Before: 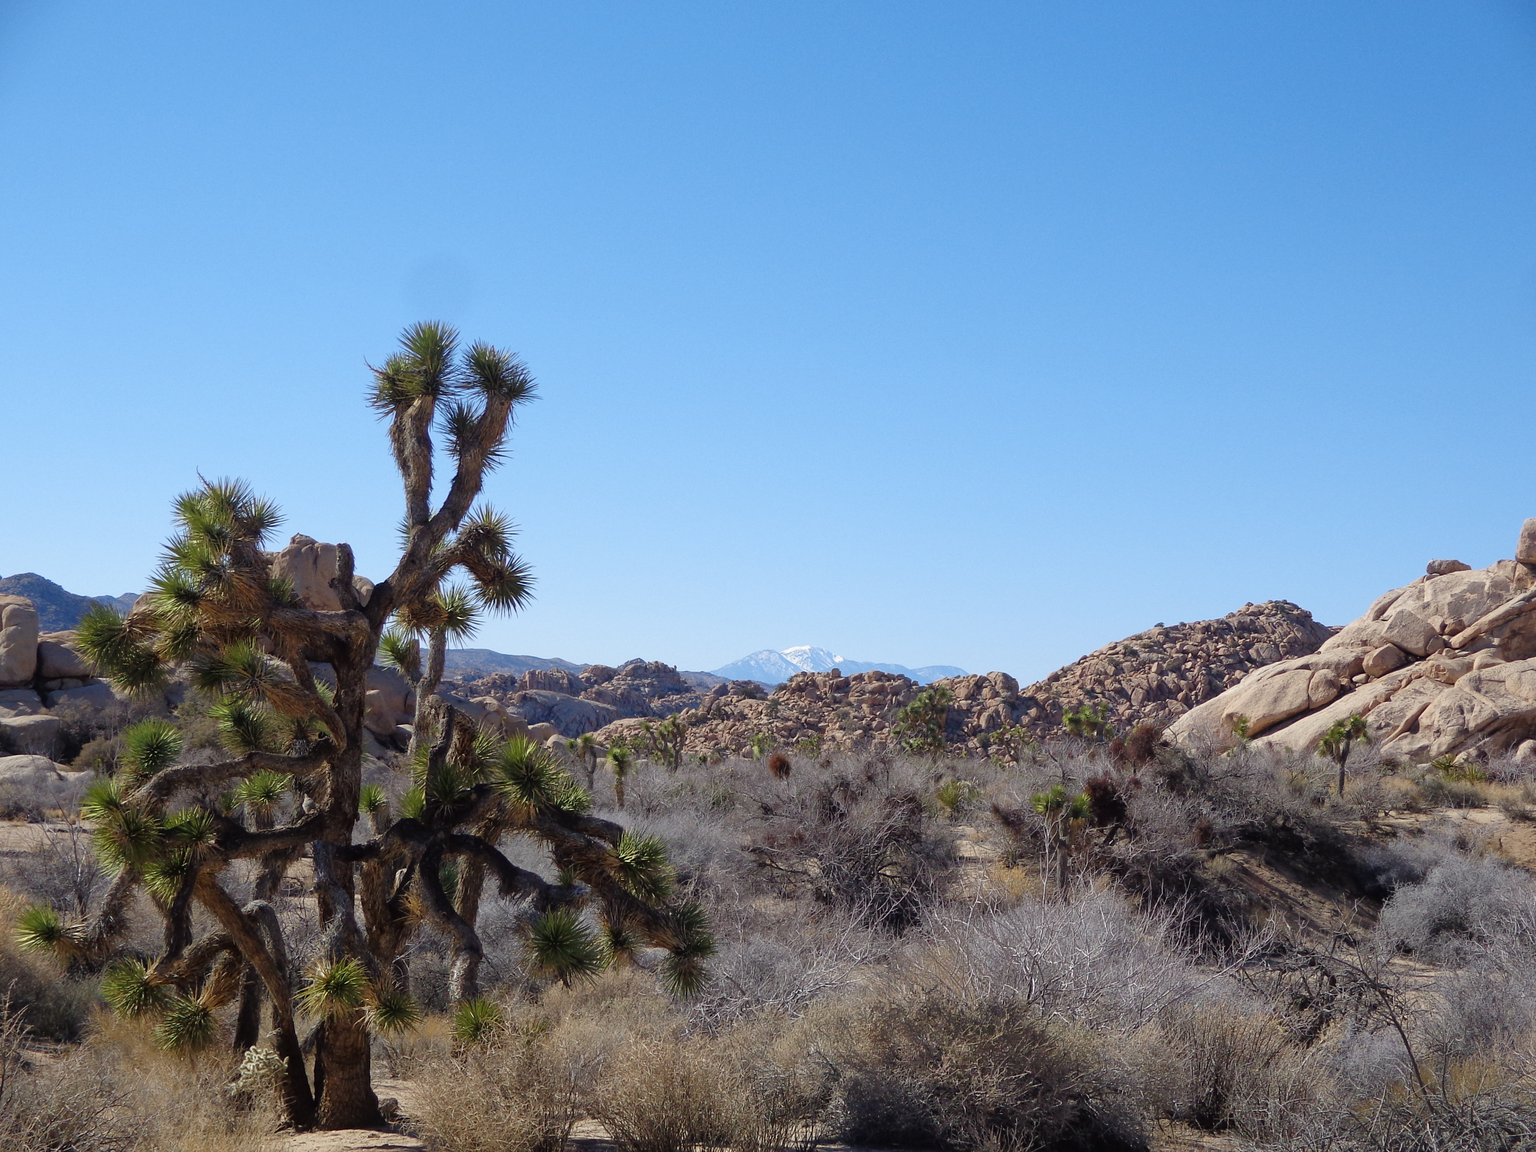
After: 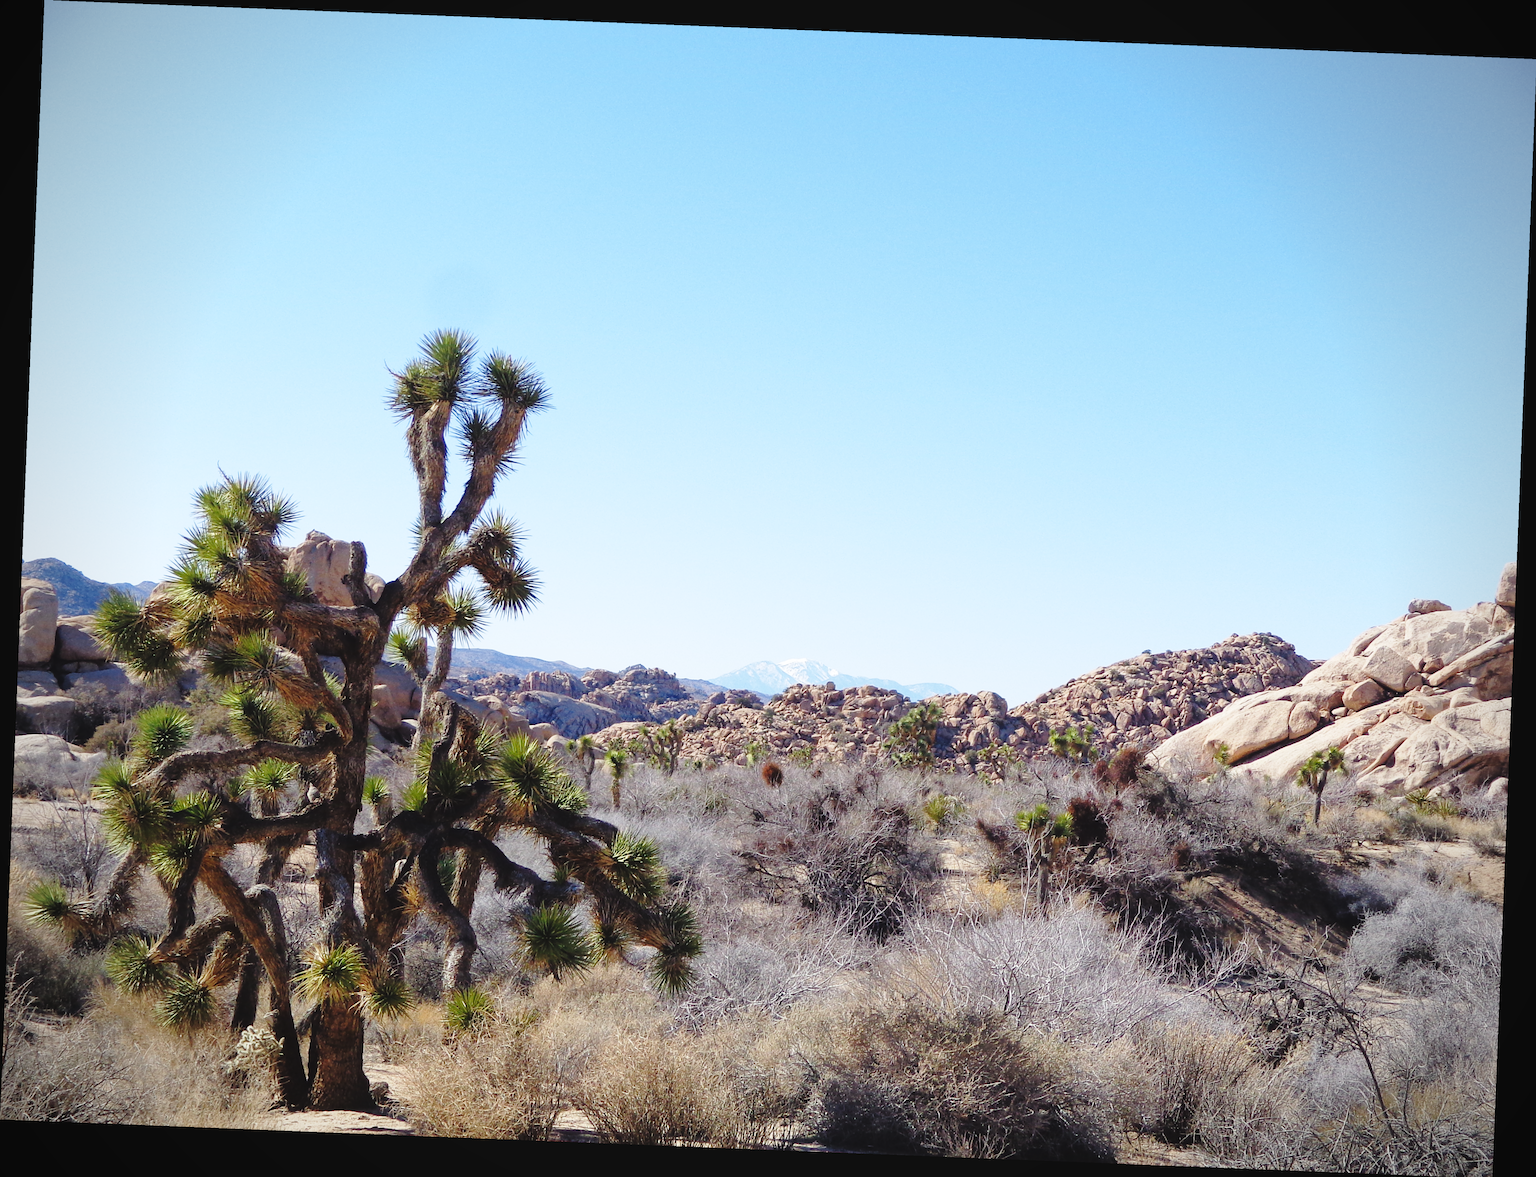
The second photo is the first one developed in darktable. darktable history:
exposure: black level correction -0.005, exposure 0.054 EV, compensate highlight preservation false
base curve: curves: ch0 [(0, 0) (0.028, 0.03) (0.121, 0.232) (0.46, 0.748) (0.859, 0.968) (1, 1)], preserve colors none
vignetting: unbound false
rotate and perspective: rotation 2.27°, automatic cropping off
